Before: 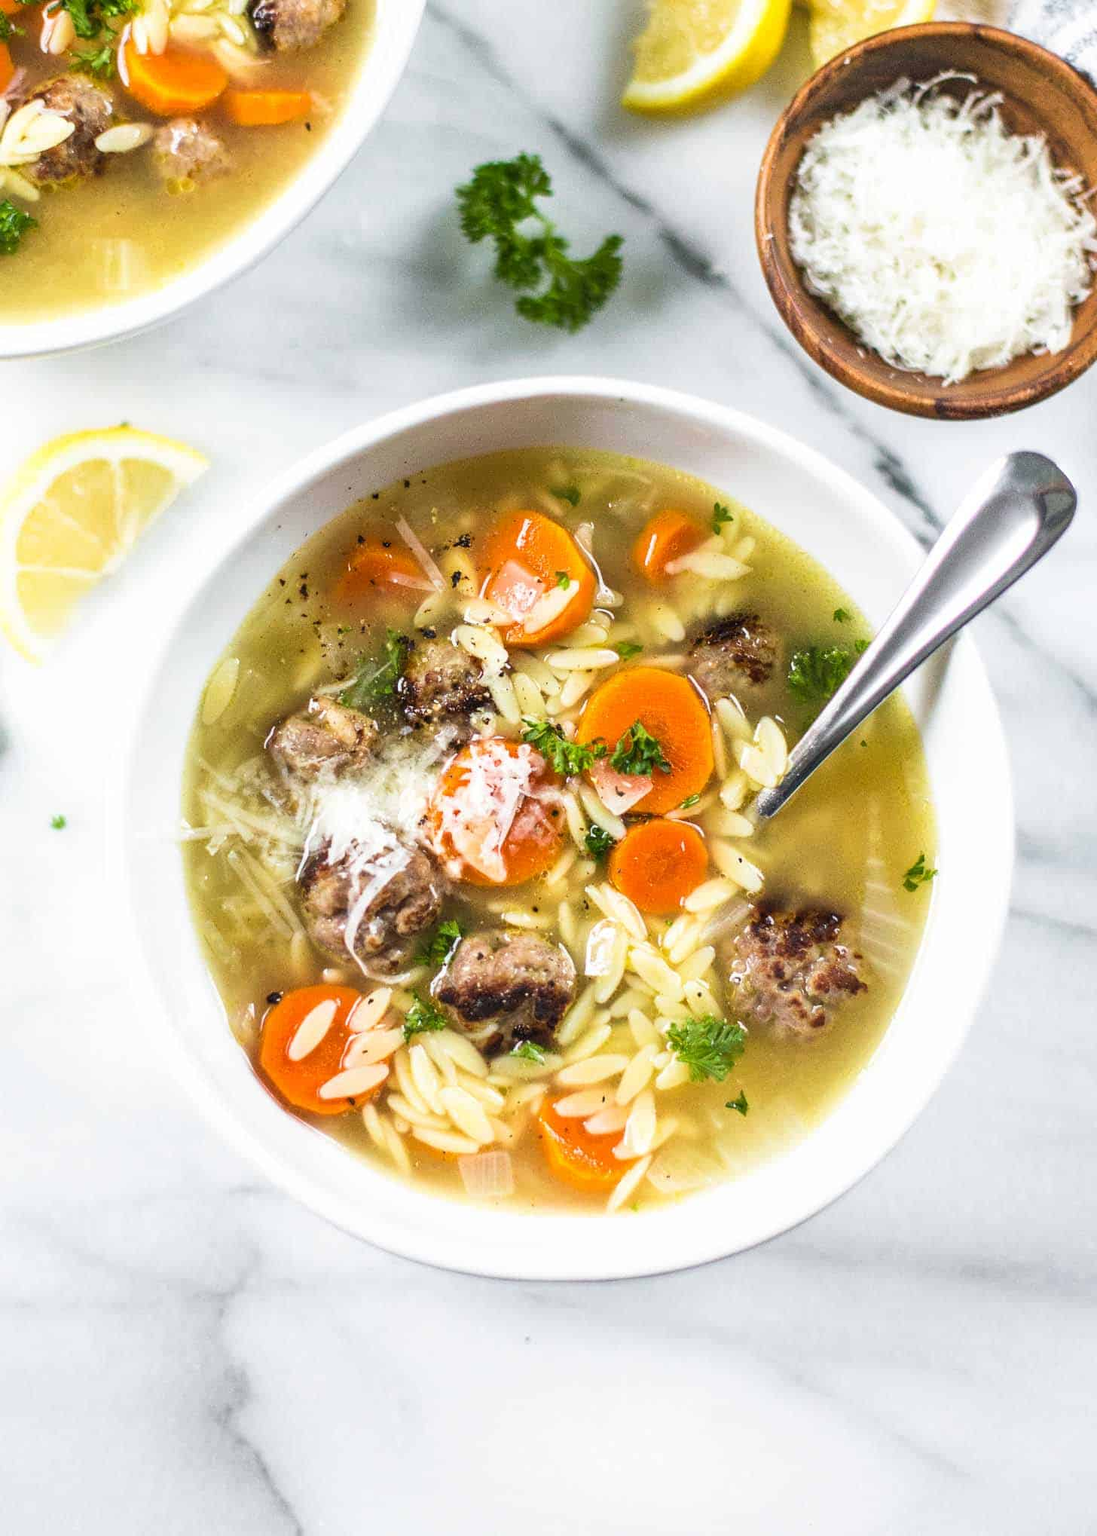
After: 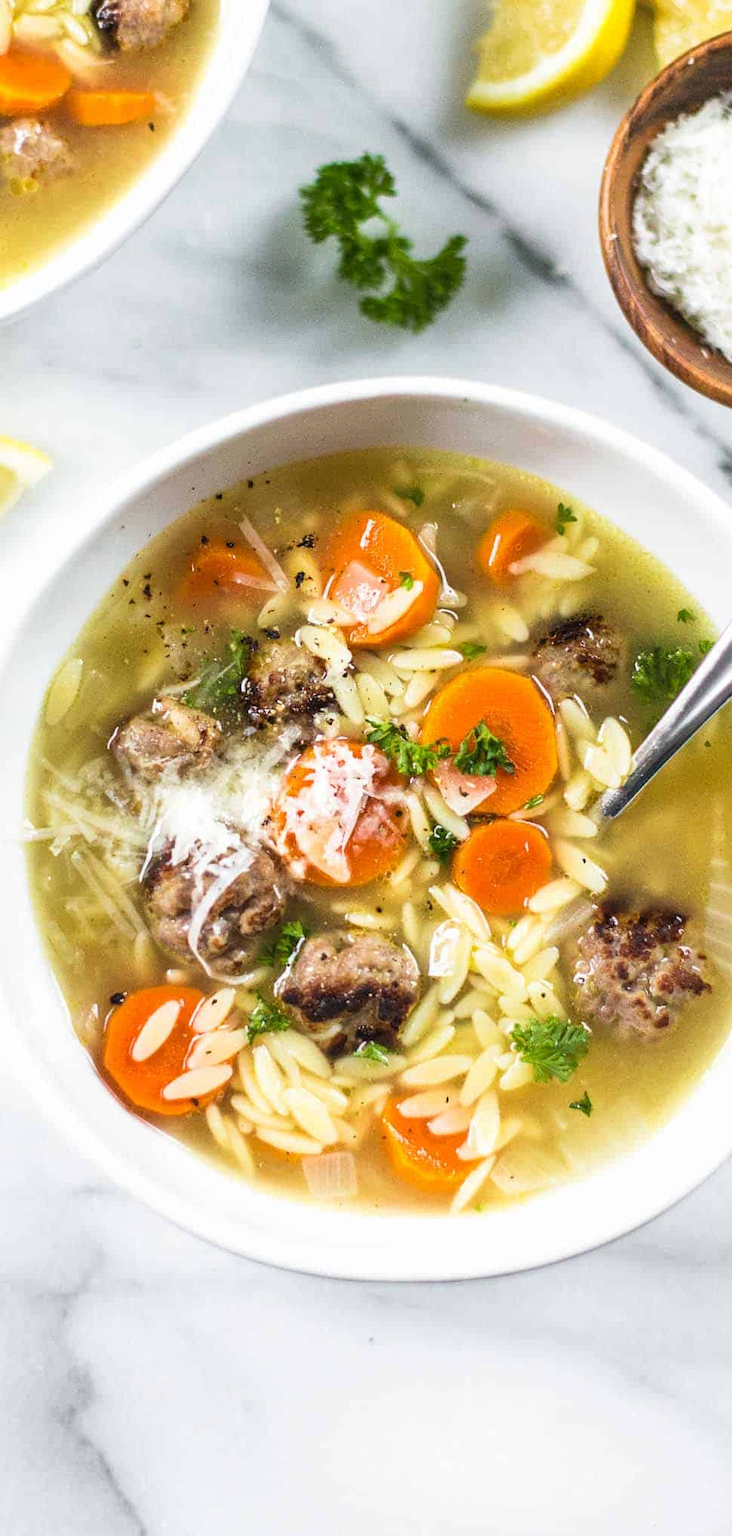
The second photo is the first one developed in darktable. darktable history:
crop and rotate: left 14.345%, right 18.926%
